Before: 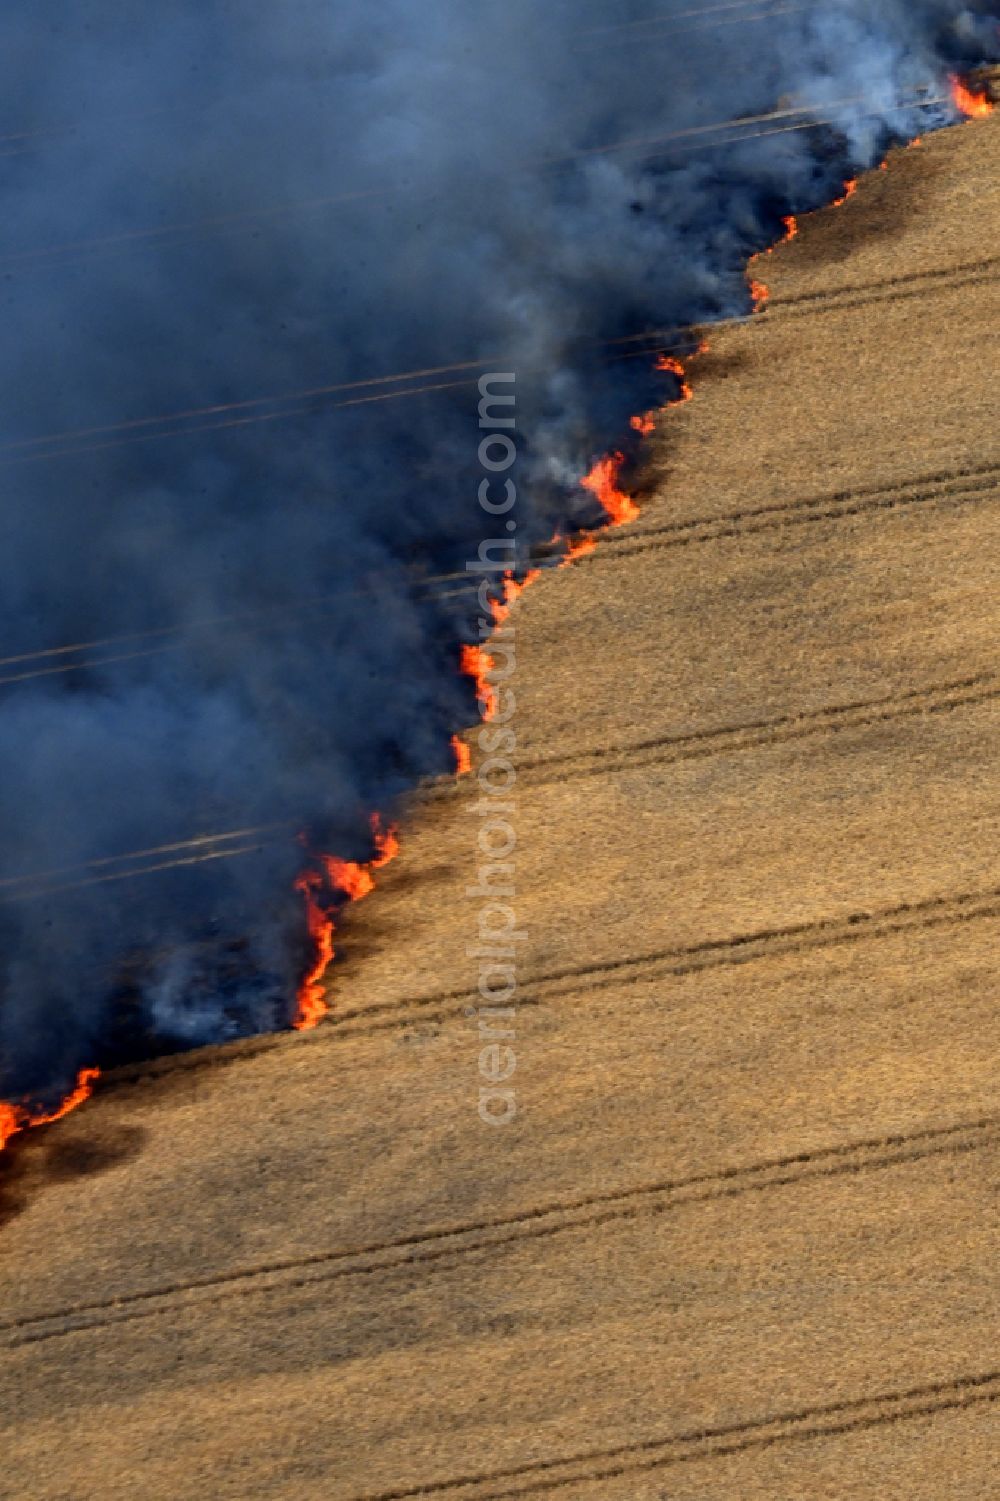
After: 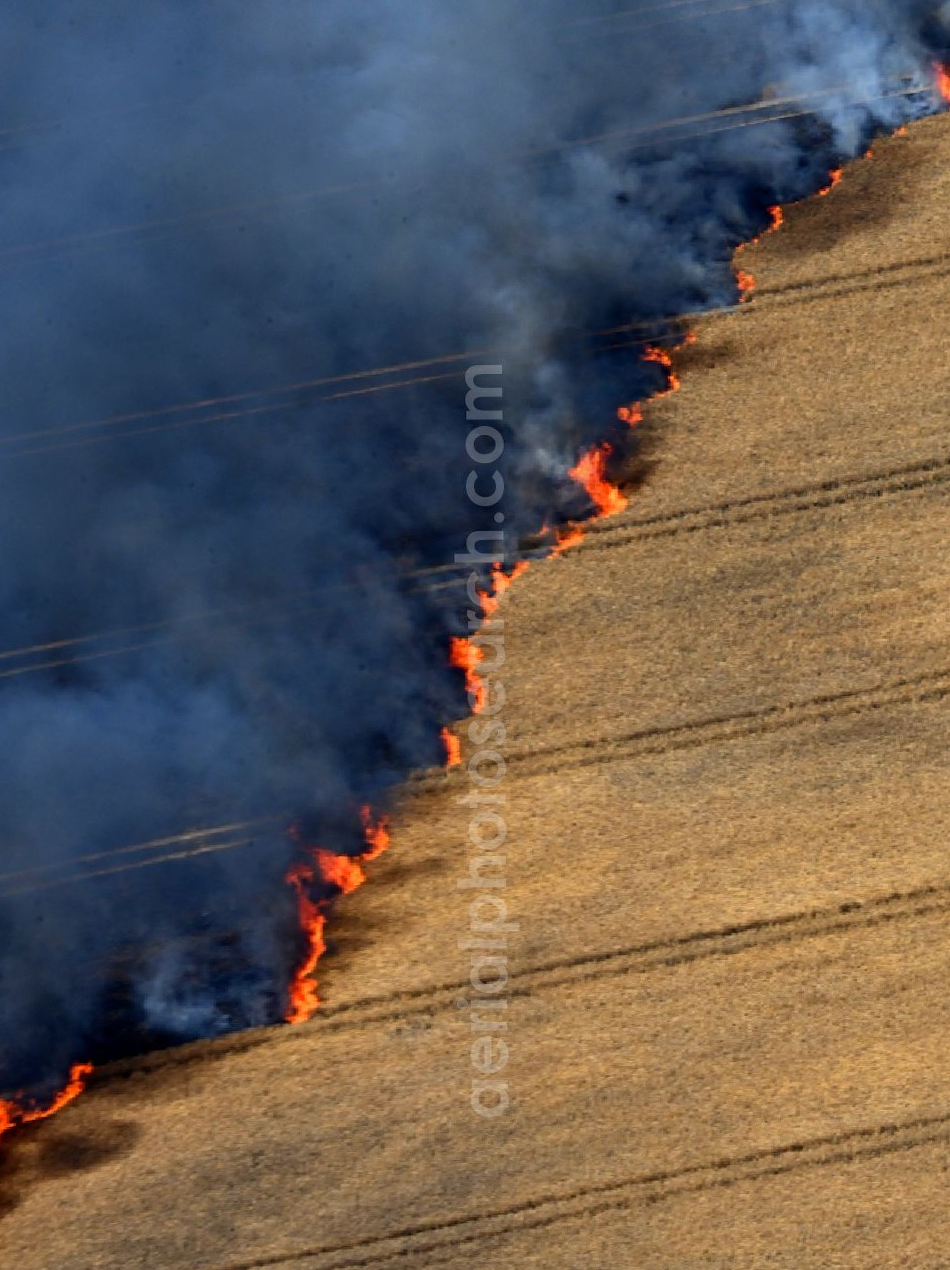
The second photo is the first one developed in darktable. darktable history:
crop and rotate: angle 0.454°, left 0.43%, right 3.399%, bottom 14.362%
